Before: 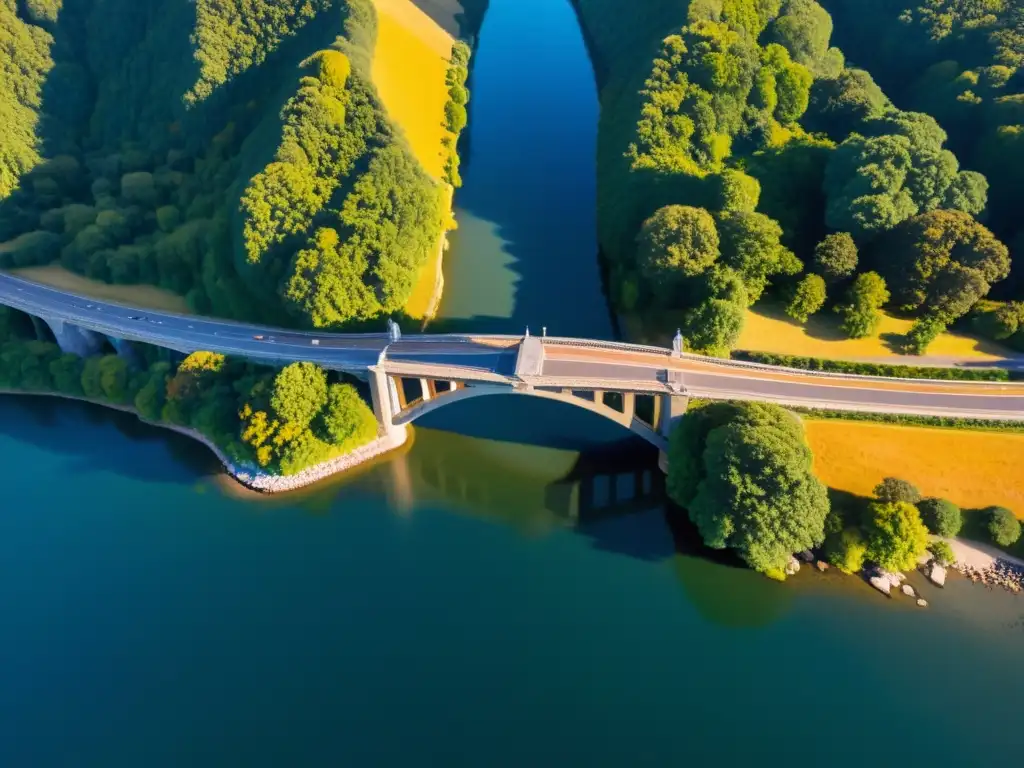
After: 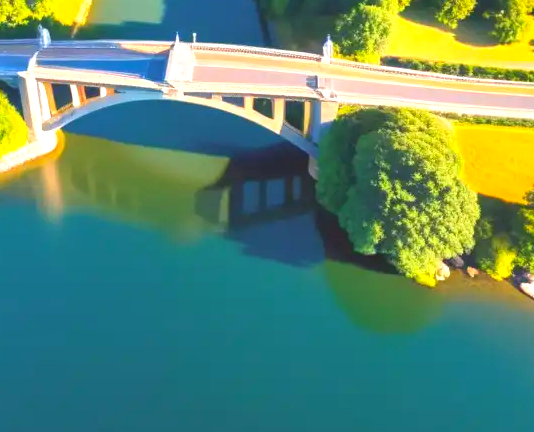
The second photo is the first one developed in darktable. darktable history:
shadows and highlights: radius 127.3, shadows 30.26, highlights -30.87, highlights color adjustment 41.41%, low approximation 0.01, soften with gaussian
crop: left 34.251%, top 38.339%, right 13.584%, bottom 5.398%
exposure: black level correction 0, exposure 1.615 EV, compensate highlight preservation false
contrast brightness saturation: contrast -0.28
